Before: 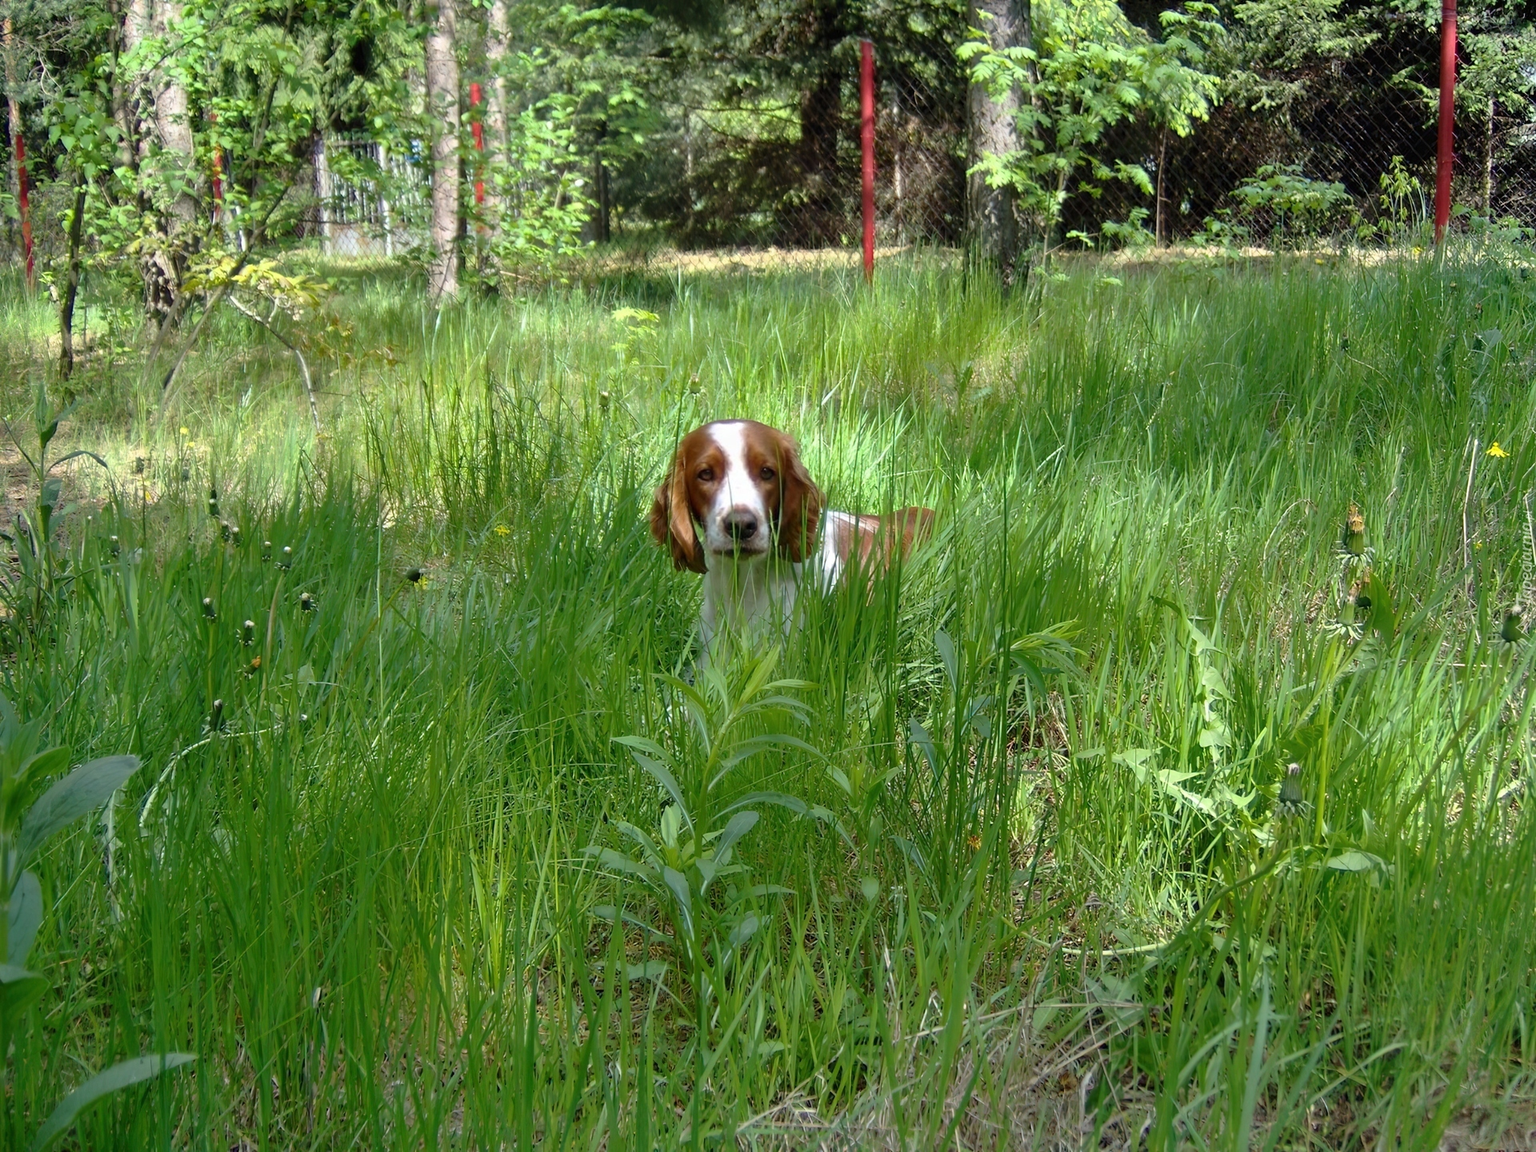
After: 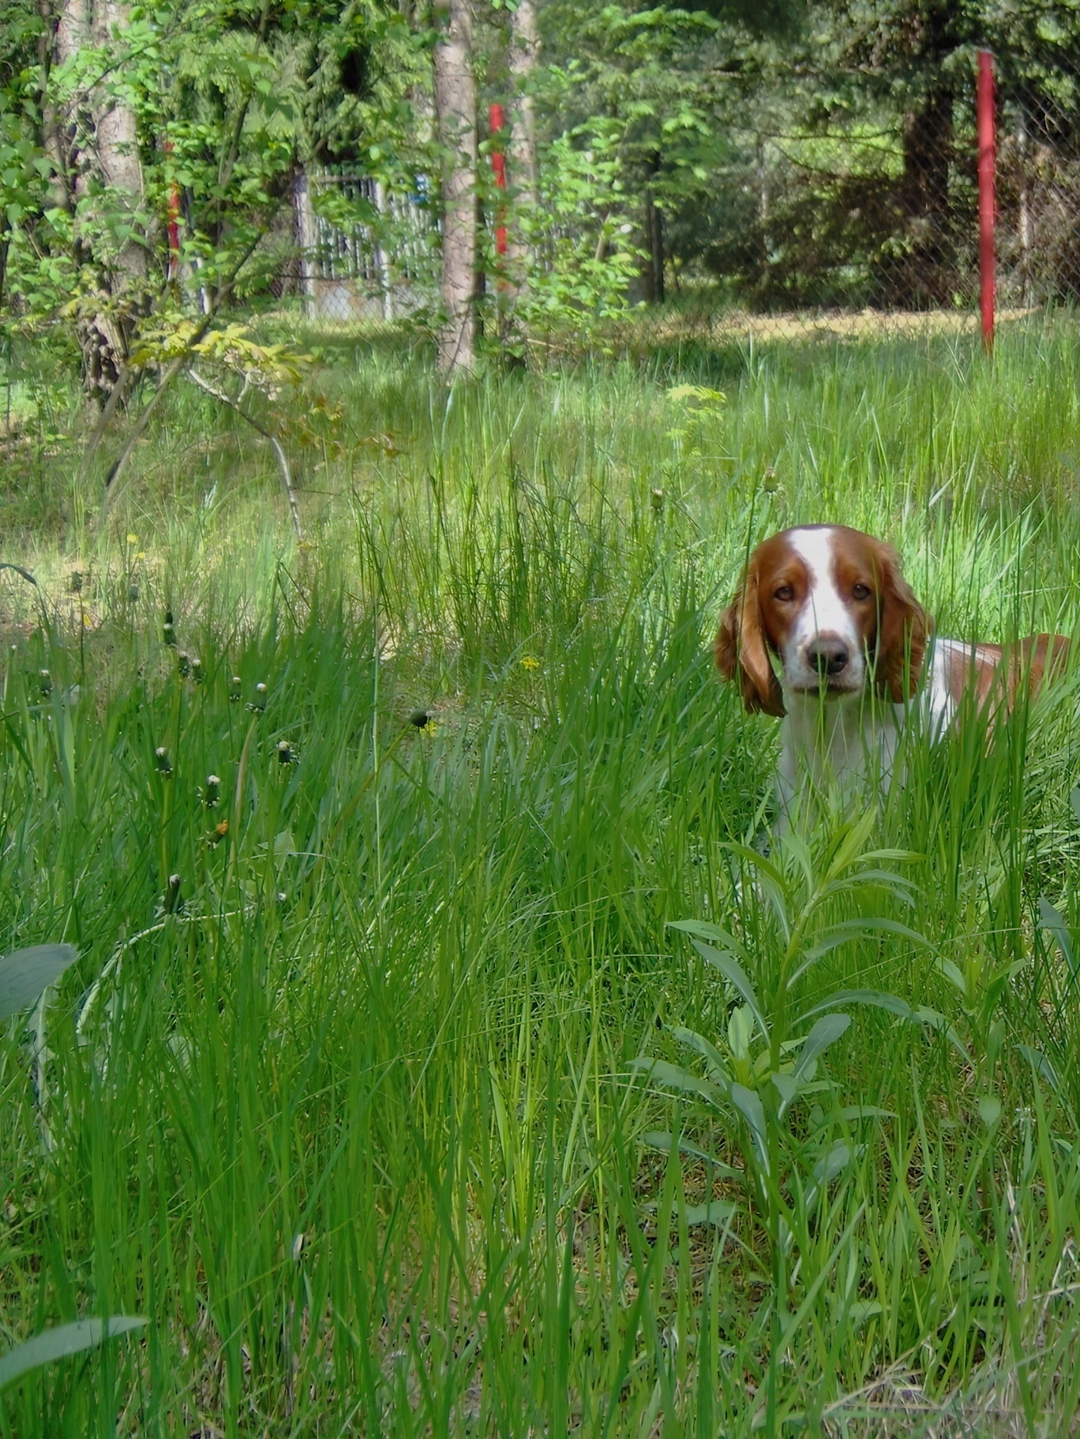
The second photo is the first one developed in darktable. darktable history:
tone equalizer: -8 EV 0.25 EV, -7 EV 0.417 EV, -6 EV 0.417 EV, -5 EV 0.25 EV, -3 EV -0.25 EV, -2 EV -0.417 EV, -1 EV -0.417 EV, +0 EV -0.25 EV, edges refinement/feathering 500, mask exposure compensation -1.57 EV, preserve details guided filter
shadows and highlights: shadows 40, highlights -54, highlights color adjustment 46%, low approximation 0.01, soften with gaussian
crop: left 5.114%, right 38.589%
